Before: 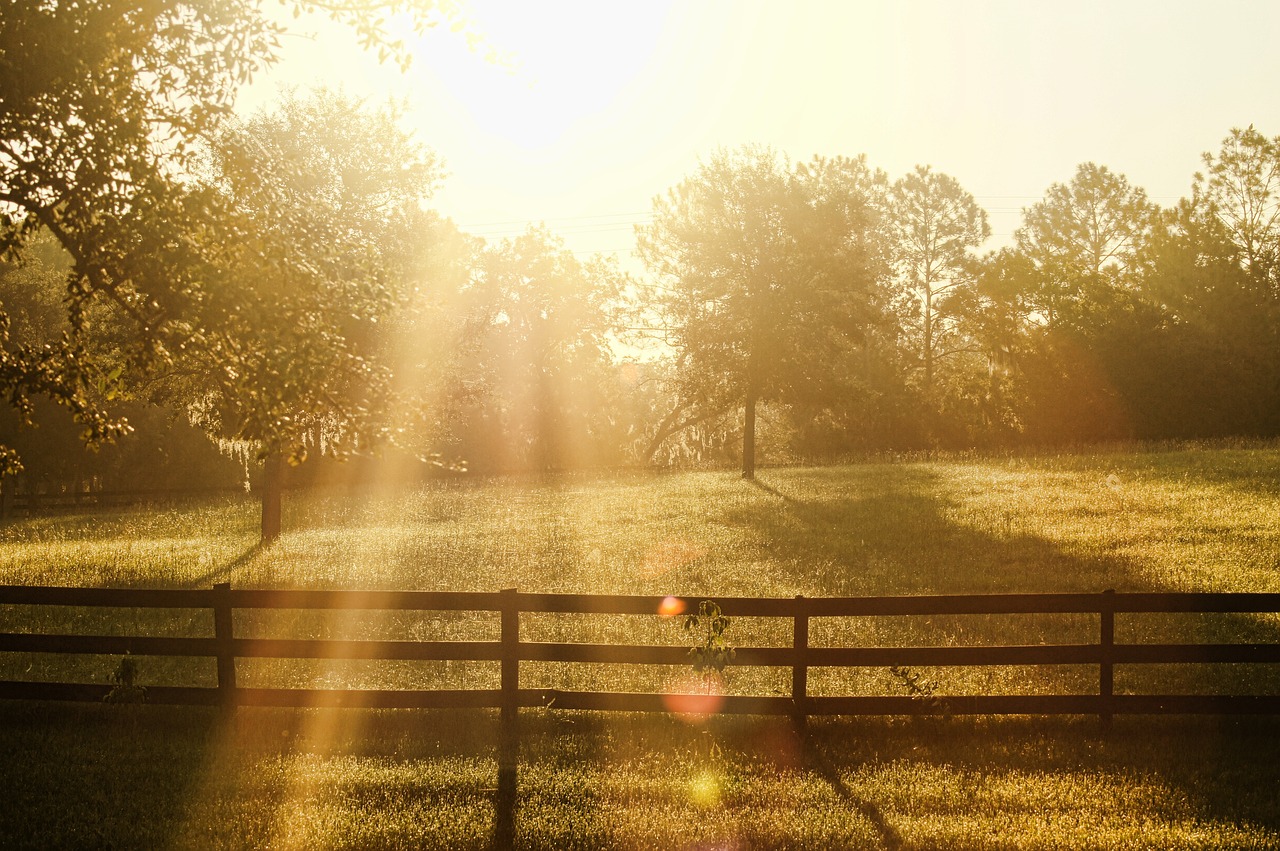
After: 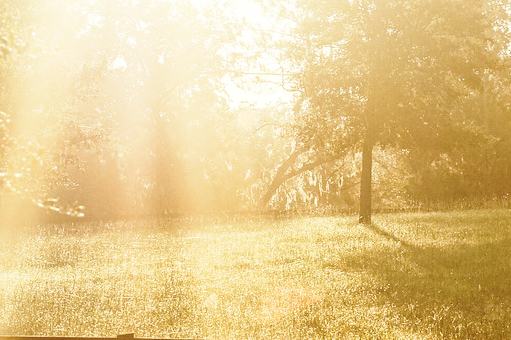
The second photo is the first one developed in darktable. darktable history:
white balance: red 0.984, blue 1.059
crop: left 30%, top 30%, right 30%, bottom 30%
local contrast: mode bilateral grid, contrast 15, coarseness 36, detail 105%, midtone range 0.2
base curve: curves: ch0 [(0, 0) (0.028, 0.03) (0.121, 0.232) (0.46, 0.748) (0.859, 0.968) (1, 1)], preserve colors none
color correction: saturation 0.85
